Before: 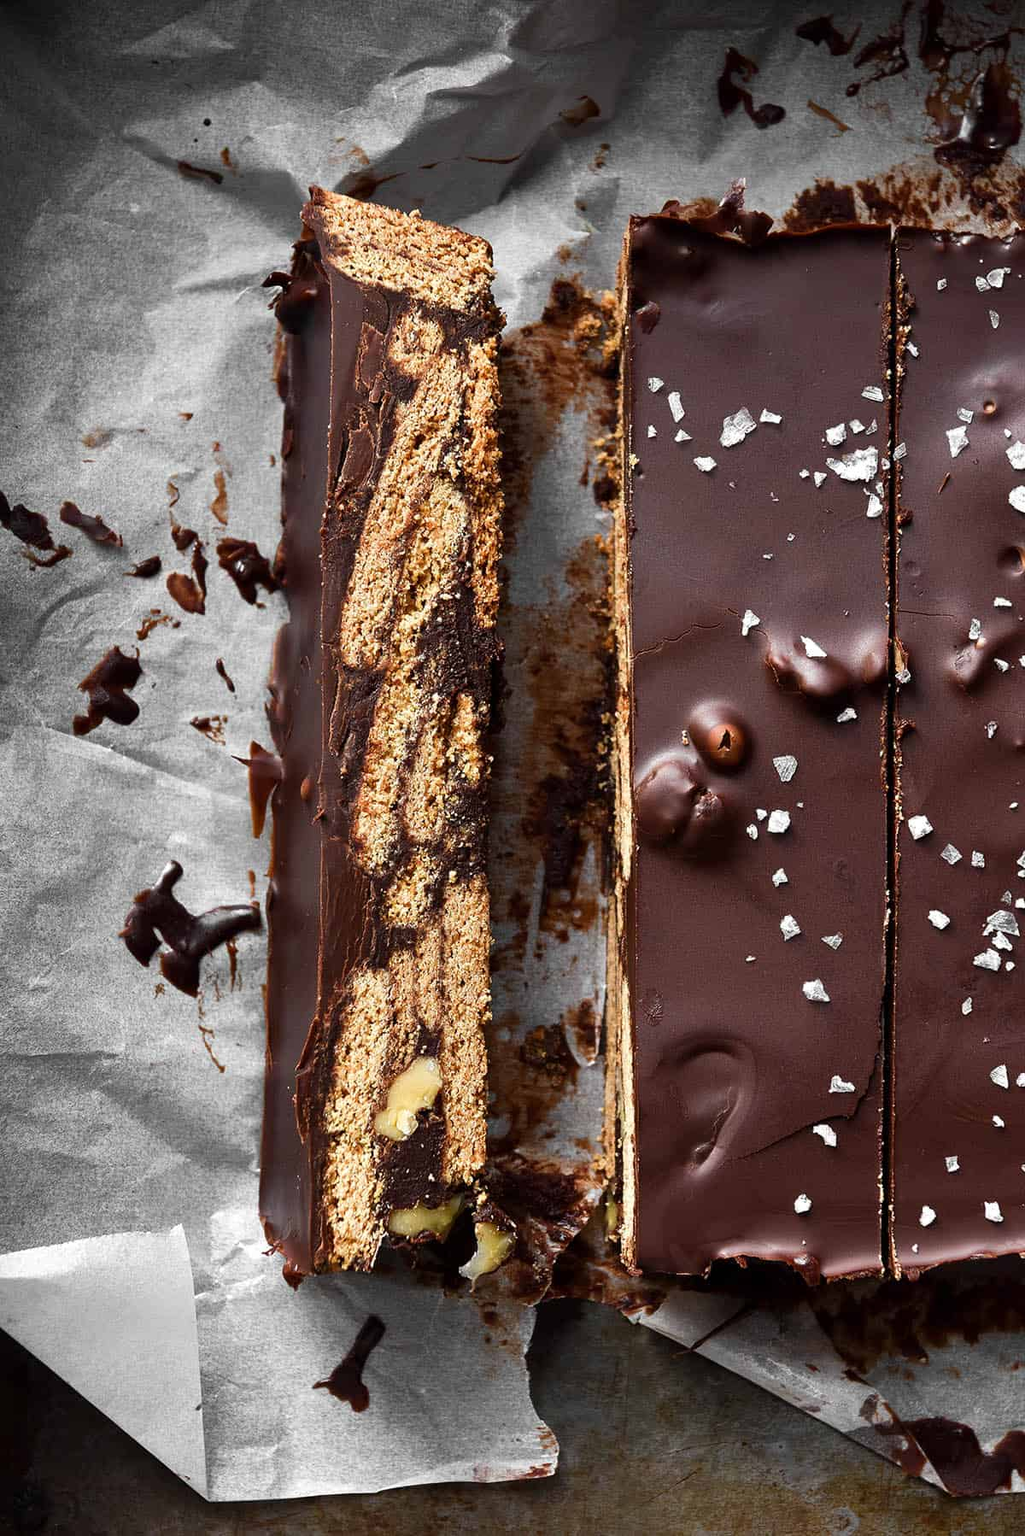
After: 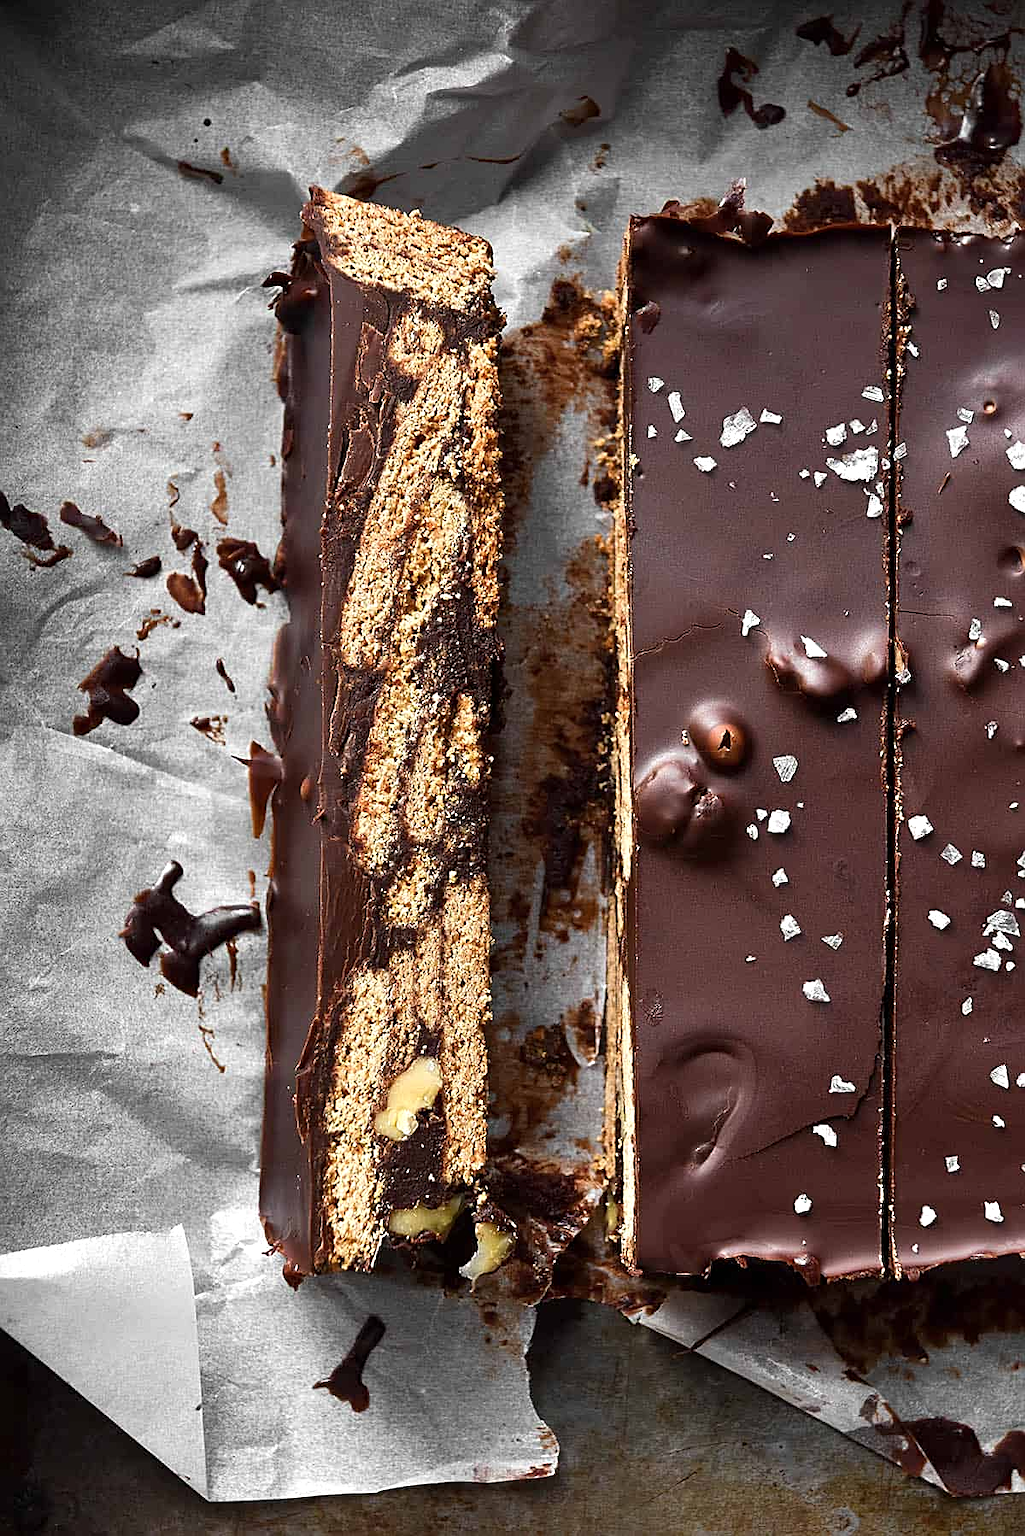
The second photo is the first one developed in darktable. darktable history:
contrast brightness saturation: saturation -0.038
exposure: exposure 0.203 EV, compensate highlight preservation false
sharpen: on, module defaults
